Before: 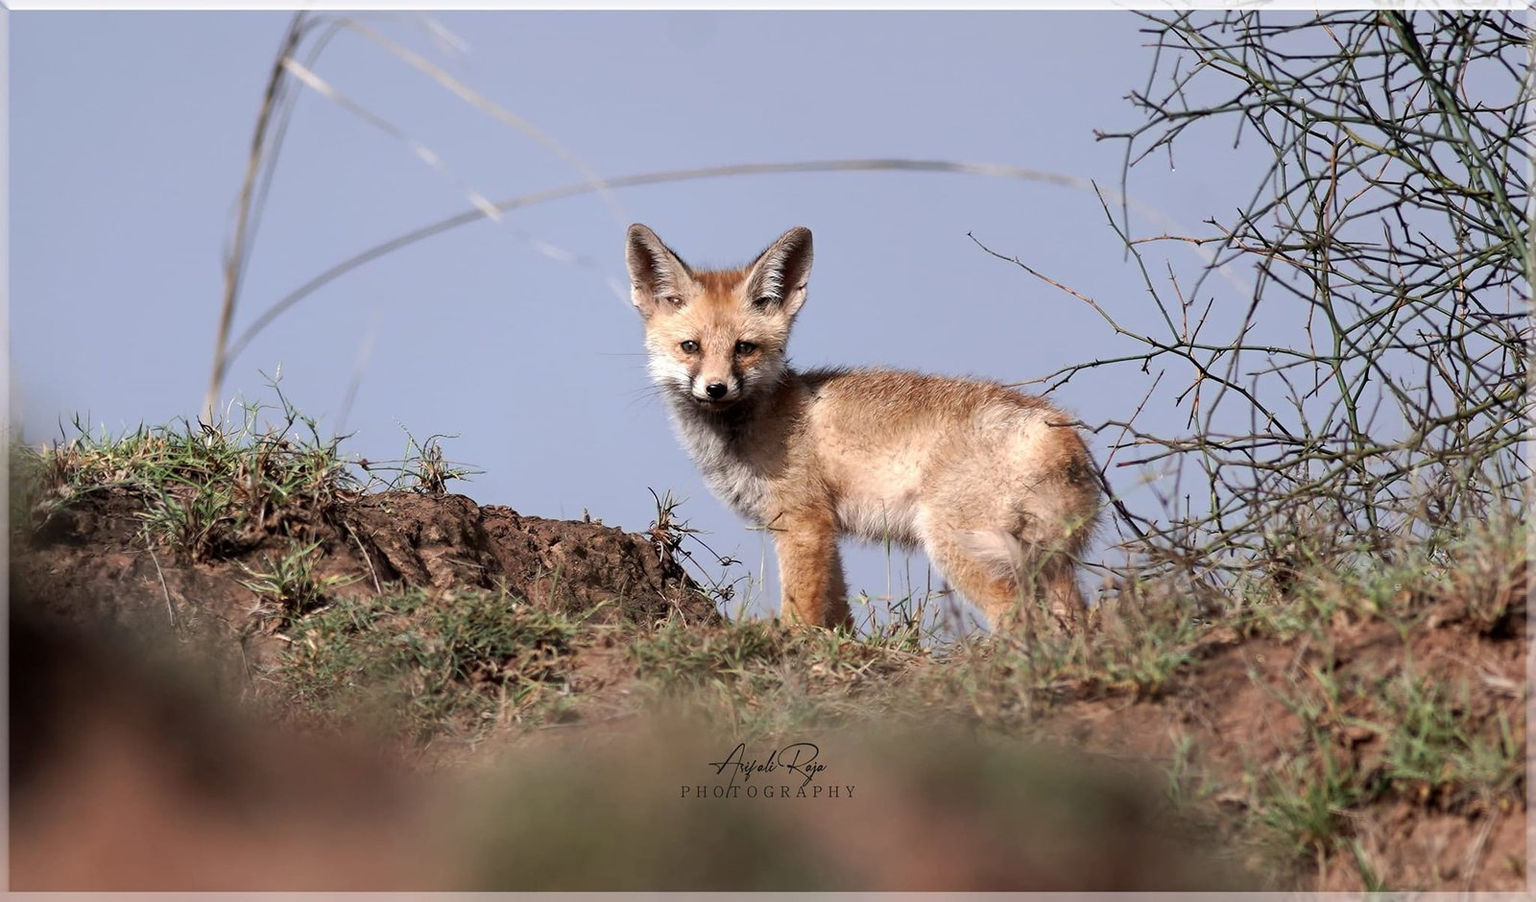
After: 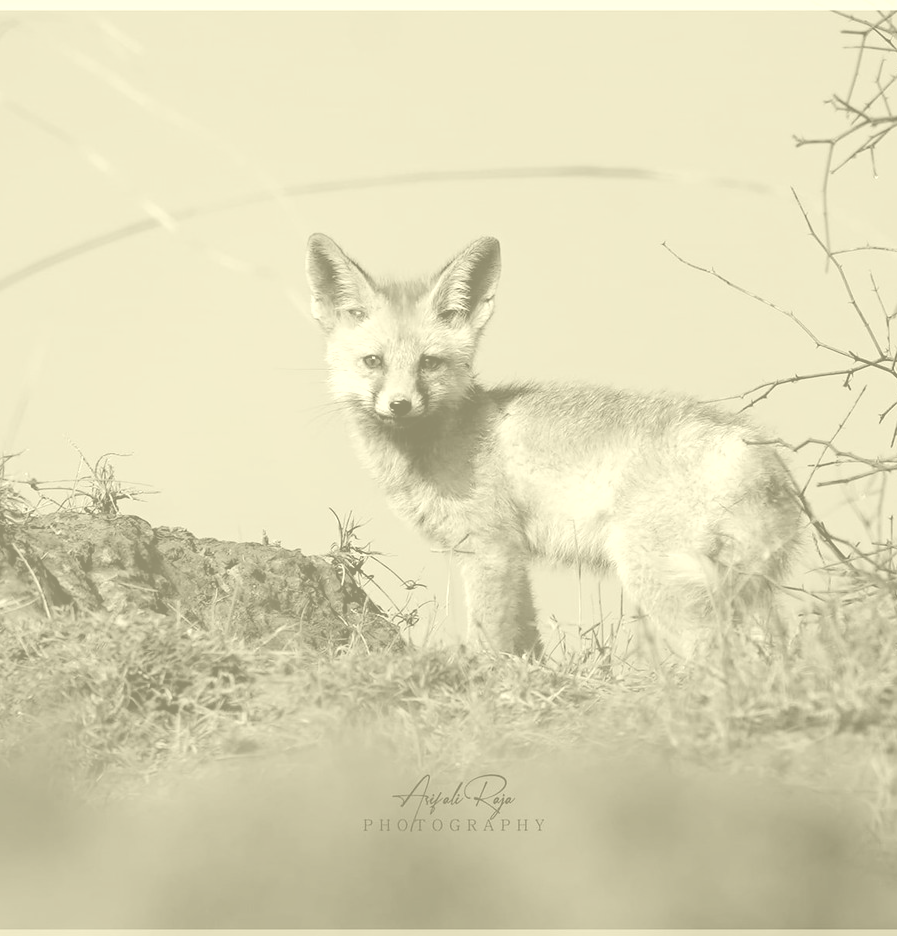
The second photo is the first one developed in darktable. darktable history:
crop: left 21.674%, right 22.086%
colorize: hue 43.2°, saturation 40%, version 1
filmic rgb: black relative exposure -4.91 EV, white relative exposure 2.84 EV, hardness 3.7
exposure: black level correction -0.015, exposure -0.125 EV, compensate highlight preservation false
